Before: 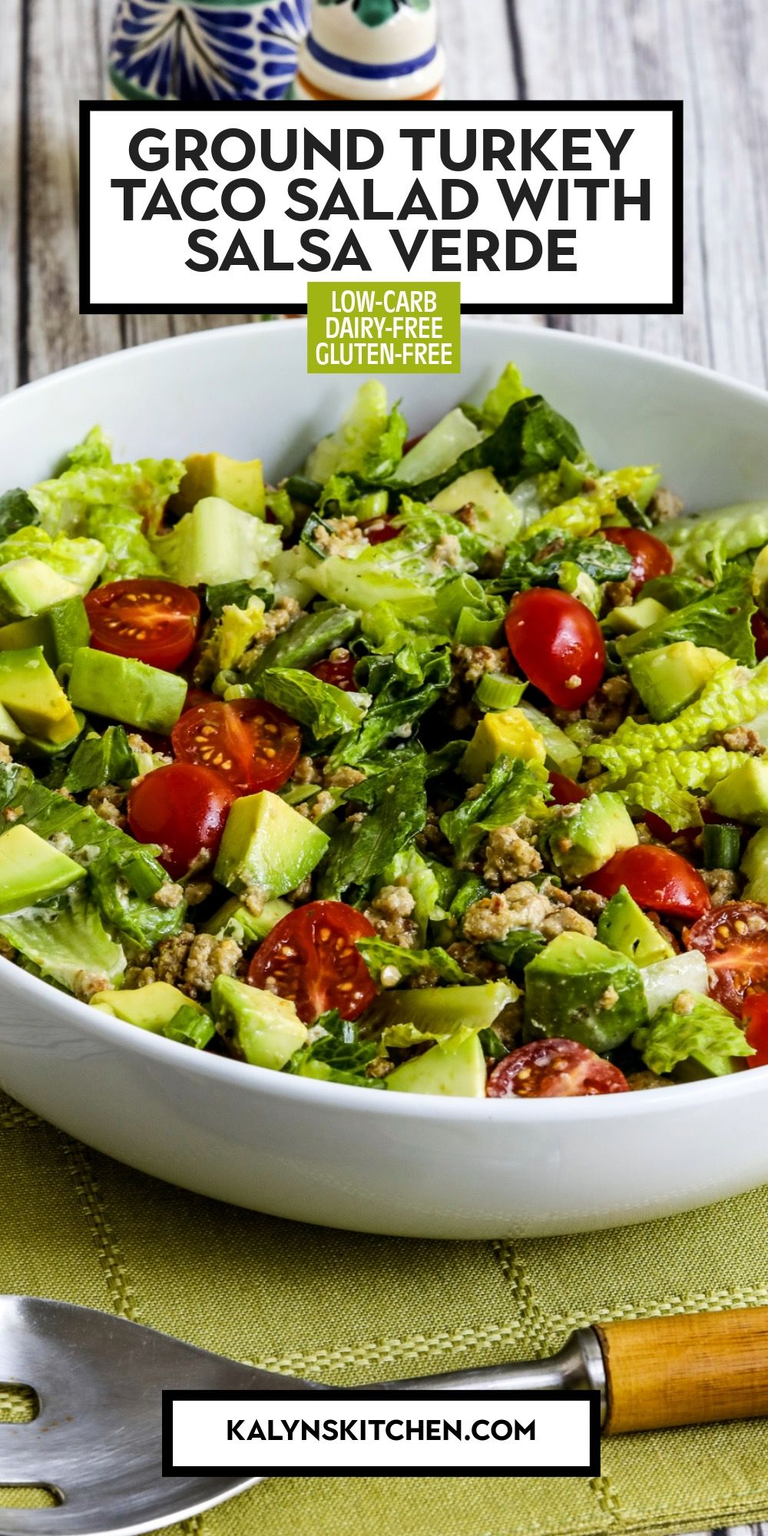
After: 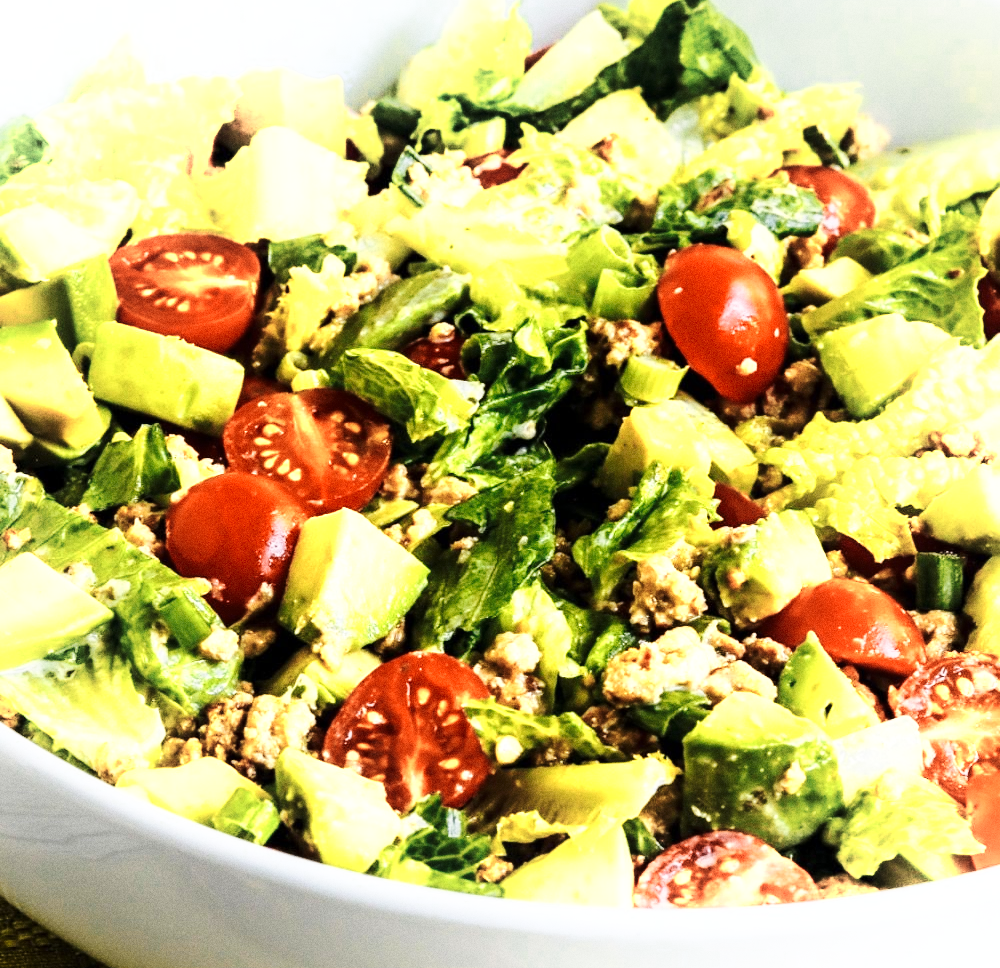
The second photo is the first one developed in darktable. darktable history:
grain: coarseness 0.09 ISO
color zones: curves: ch0 [(0.018, 0.548) (0.224, 0.64) (0.425, 0.447) (0.675, 0.575) (0.732, 0.579)]; ch1 [(0.066, 0.487) (0.25, 0.5) (0.404, 0.43) (0.75, 0.421) (0.956, 0.421)]; ch2 [(0.044, 0.561) (0.215, 0.465) (0.399, 0.544) (0.465, 0.548) (0.614, 0.447) (0.724, 0.43) (0.882, 0.623) (0.956, 0.632)]
tone equalizer: on, module defaults
shadows and highlights: shadows -54.3, highlights 86.09, soften with gaussian
crop and rotate: top 26.056%, bottom 25.543%
base curve: curves: ch0 [(0, 0) (0.028, 0.03) (0.121, 0.232) (0.46, 0.748) (0.859, 0.968) (1, 1)], preserve colors none
